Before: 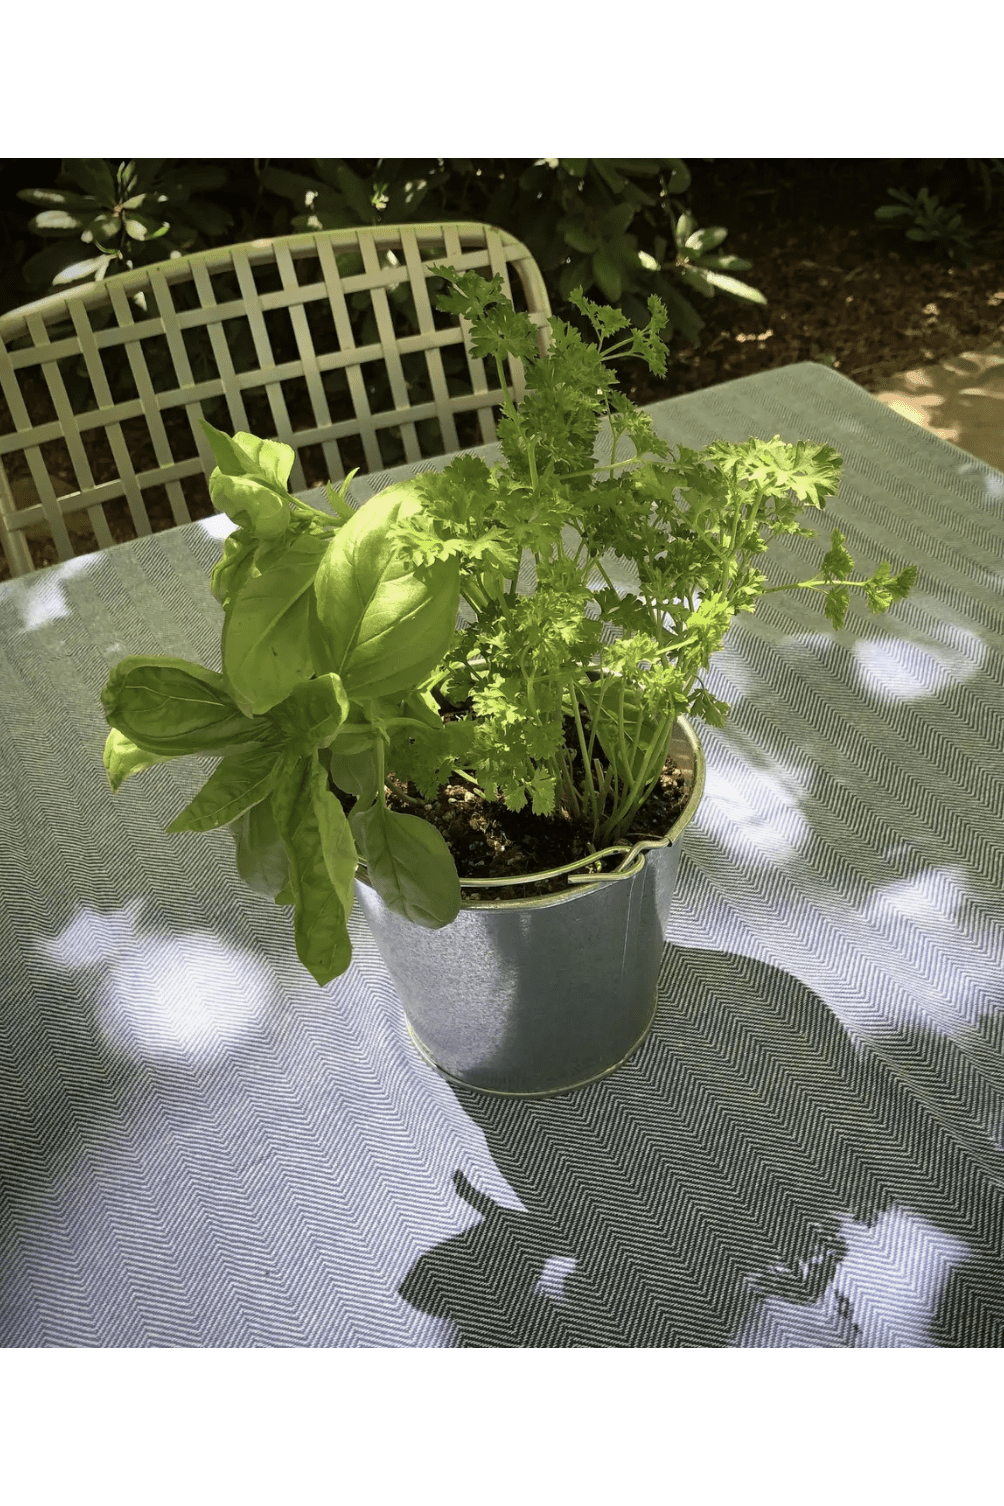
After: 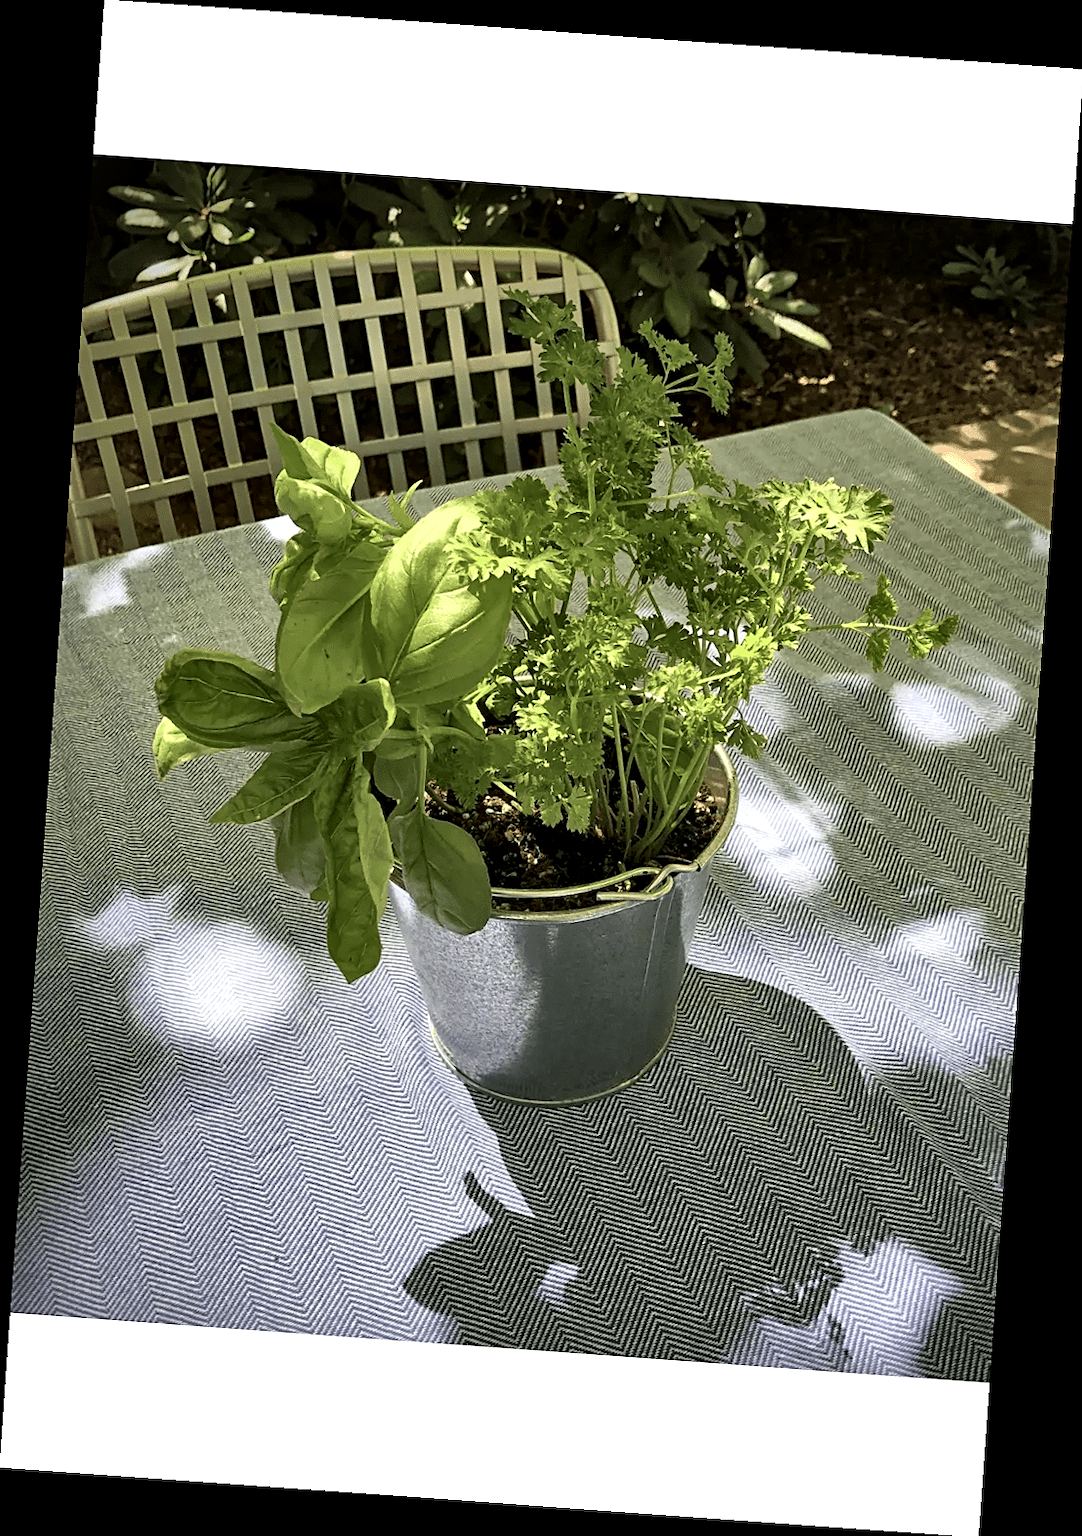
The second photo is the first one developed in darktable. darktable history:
rotate and perspective: rotation 4.1°, automatic cropping off
sharpen: on, module defaults
local contrast: mode bilateral grid, contrast 20, coarseness 50, detail 171%, midtone range 0.2
